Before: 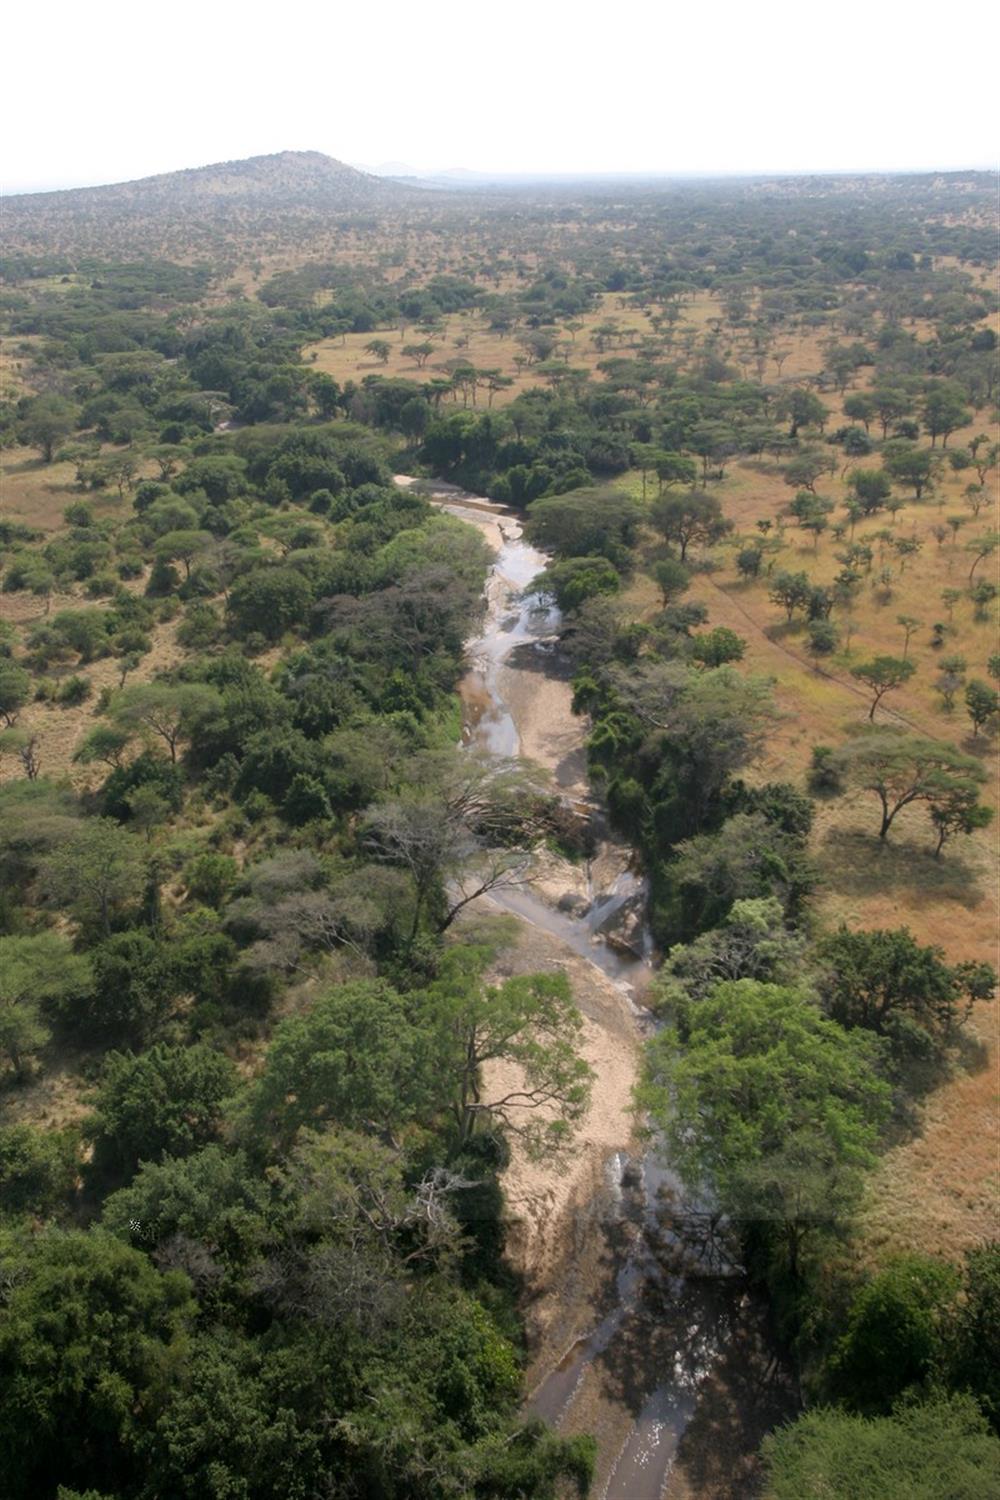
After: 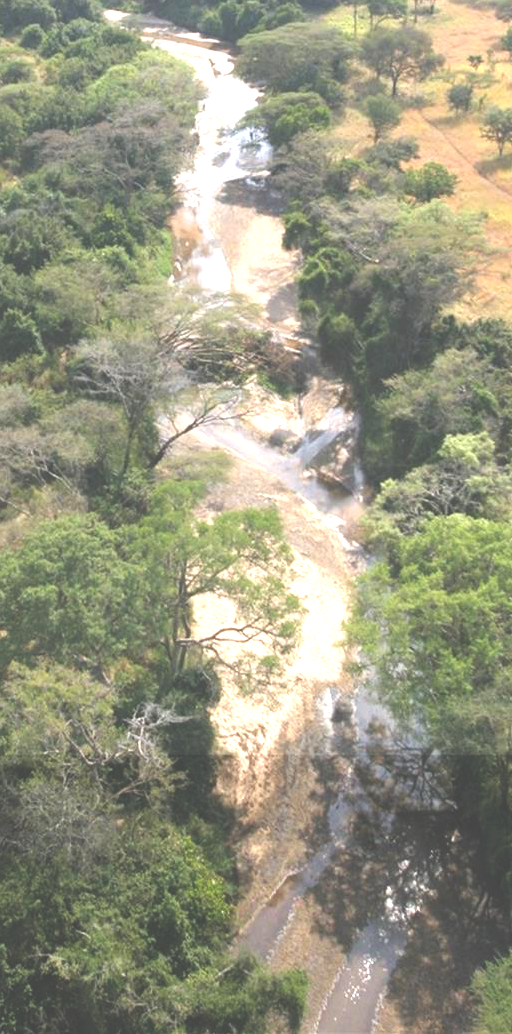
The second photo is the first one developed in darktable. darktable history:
exposure: black level correction -0.023, exposure 1.396 EV, compensate highlight preservation false
crop and rotate: left 28.906%, top 31.032%, right 19.808%
